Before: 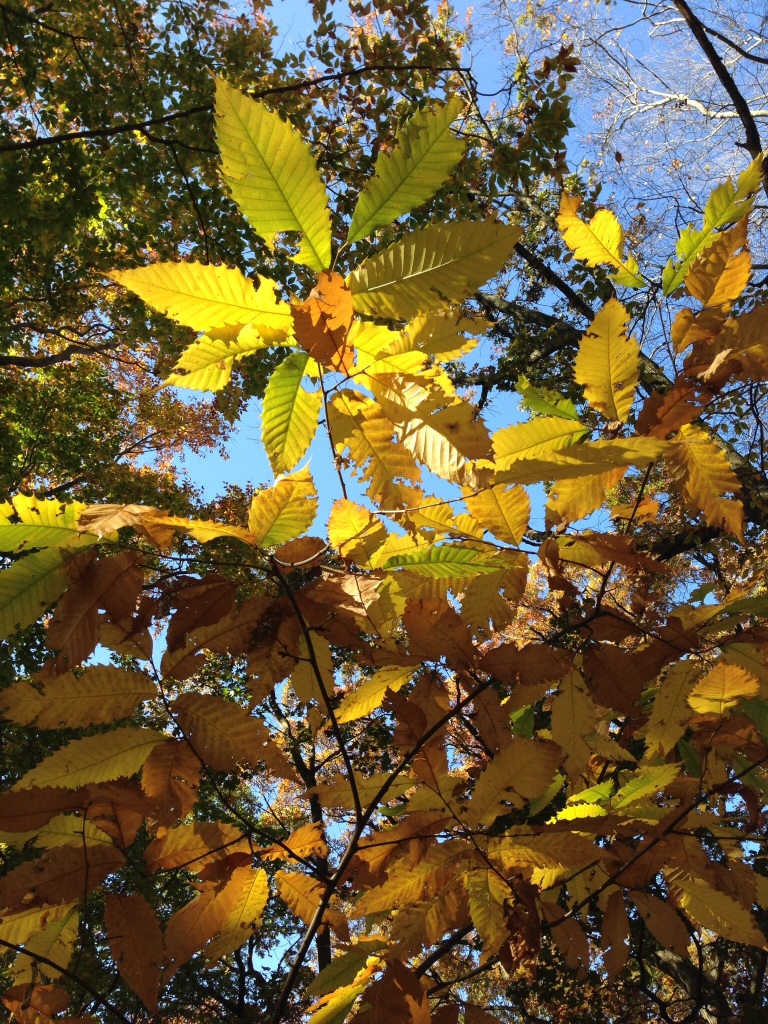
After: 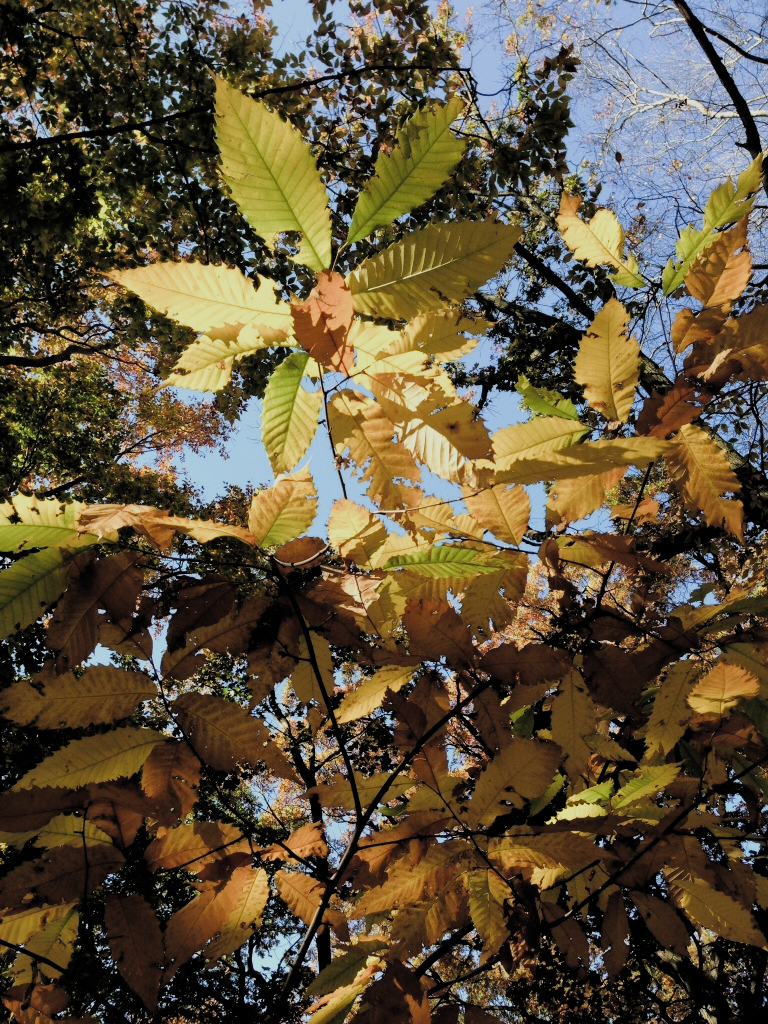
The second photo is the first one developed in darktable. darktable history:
filmic rgb: black relative exposure -5.05 EV, white relative exposure 3.96 EV, threshold 2.96 EV, hardness 2.9, contrast 1.095, add noise in highlights 0.098, color science v4 (2020), type of noise poissonian, enable highlight reconstruction true
